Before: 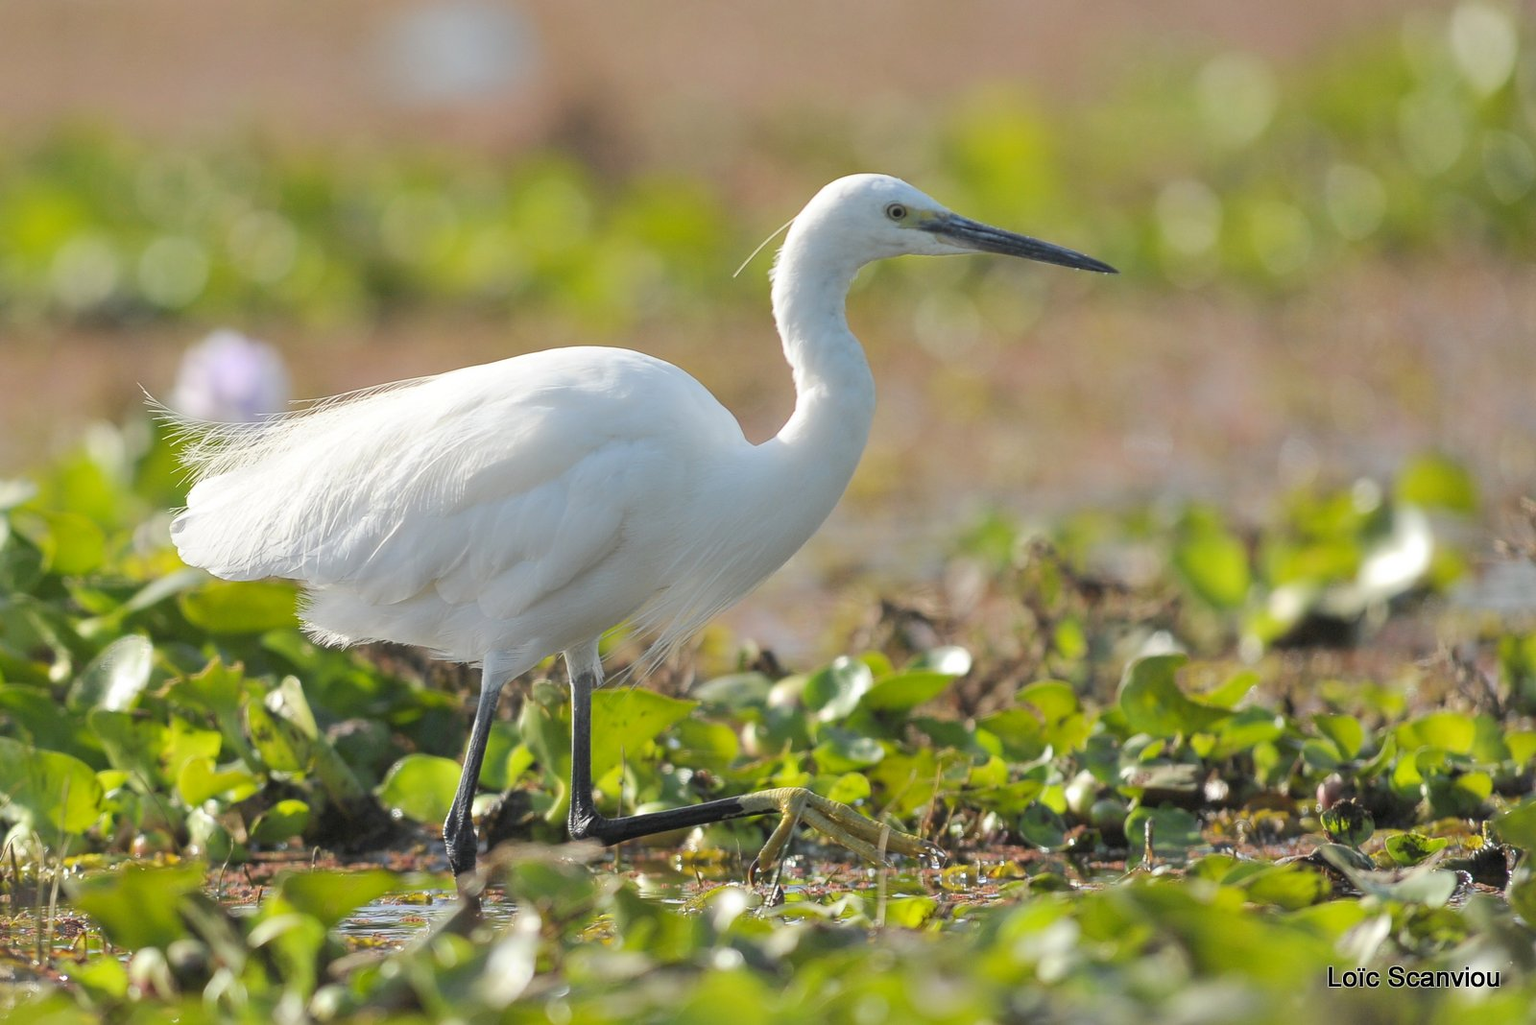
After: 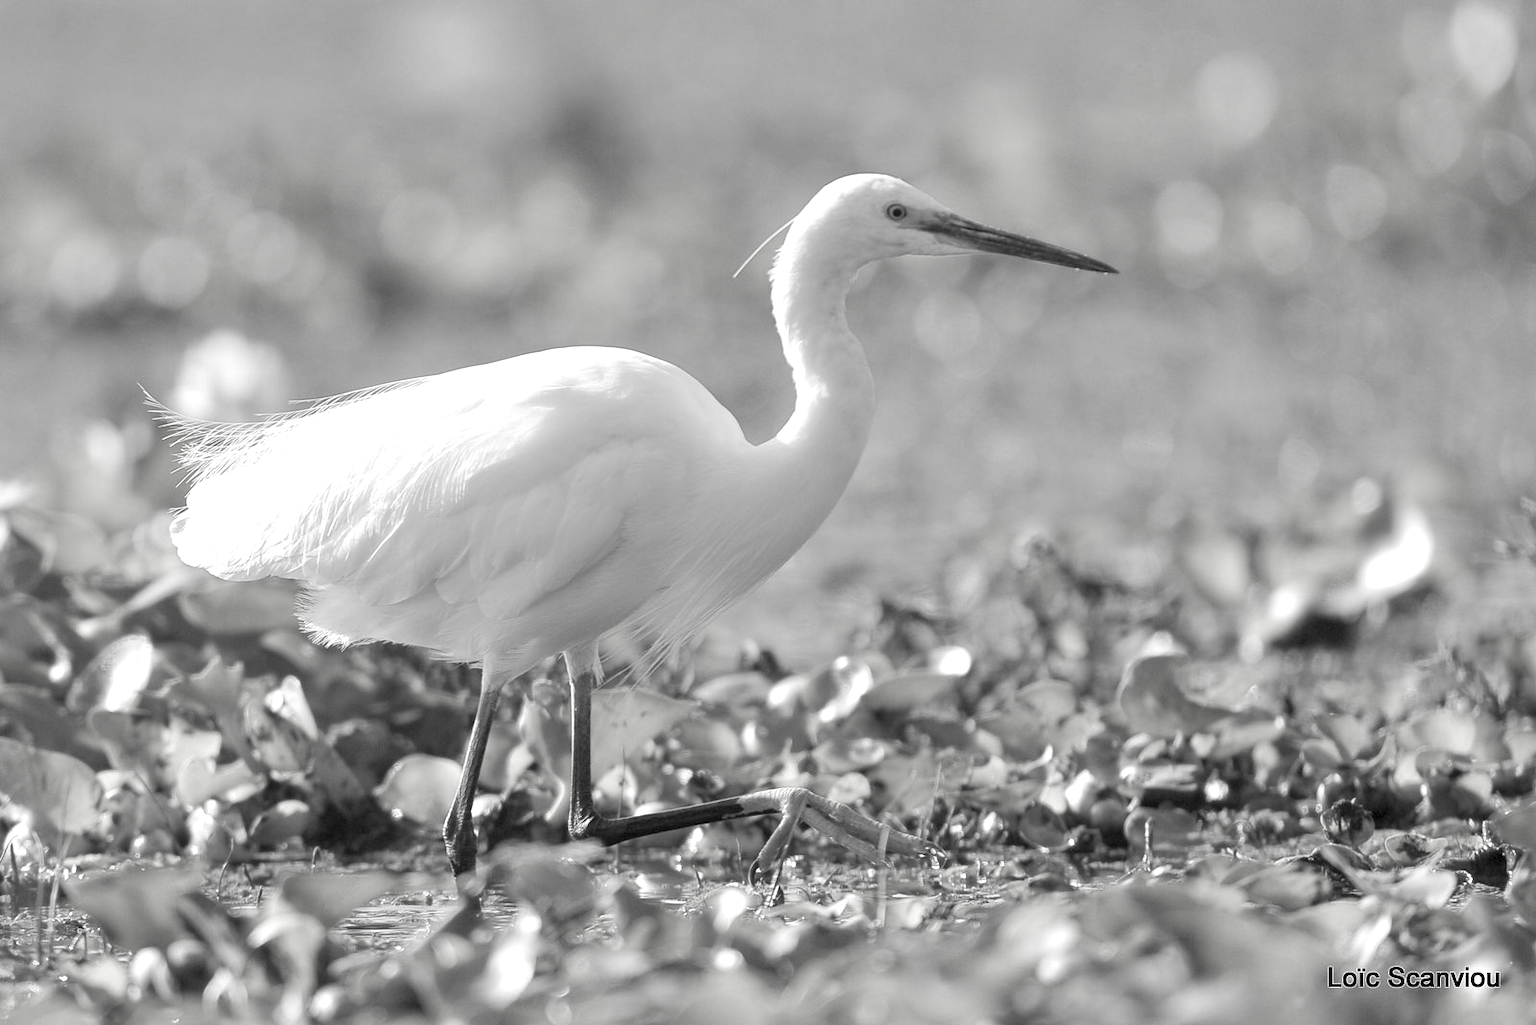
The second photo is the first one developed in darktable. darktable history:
contrast brightness saturation: saturation -0.991
exposure: black level correction 0.005, exposure 0.421 EV, compensate highlight preservation false
